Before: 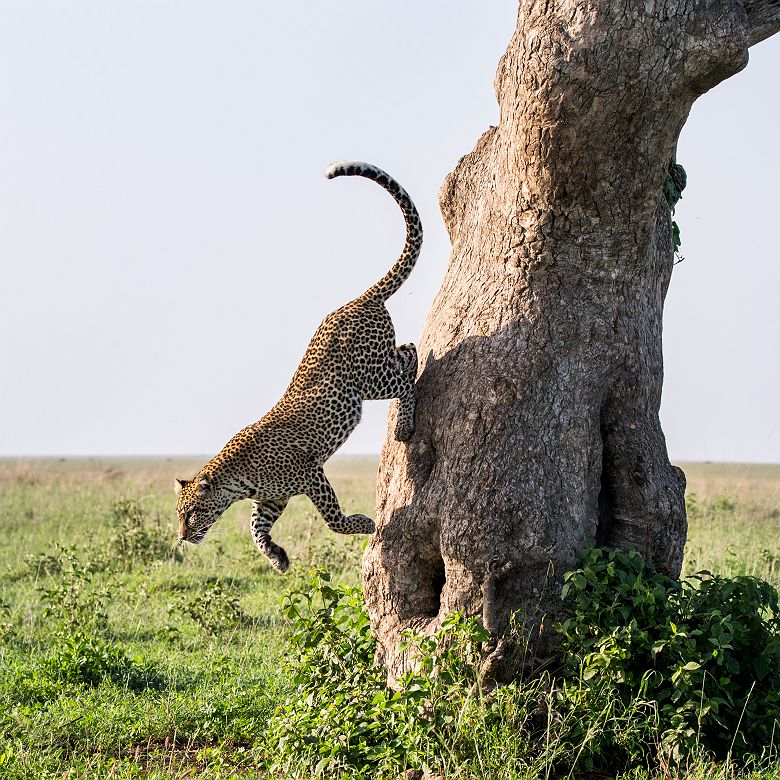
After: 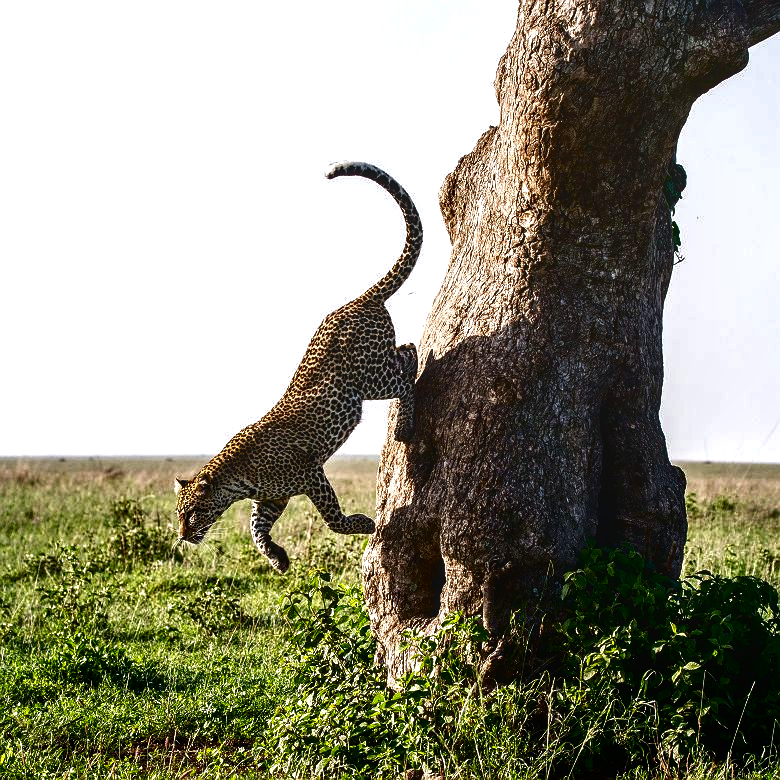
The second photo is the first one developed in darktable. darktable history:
contrast brightness saturation: brightness -0.52
local contrast: on, module defaults
color balance rgb: shadows lift › luminance -20%, power › hue 72.24°, highlights gain › luminance 15%, global offset › hue 171.6°, perceptual saturation grading › highlights -15%, perceptual saturation grading › shadows 25%, global vibrance 35%, contrast 10%
